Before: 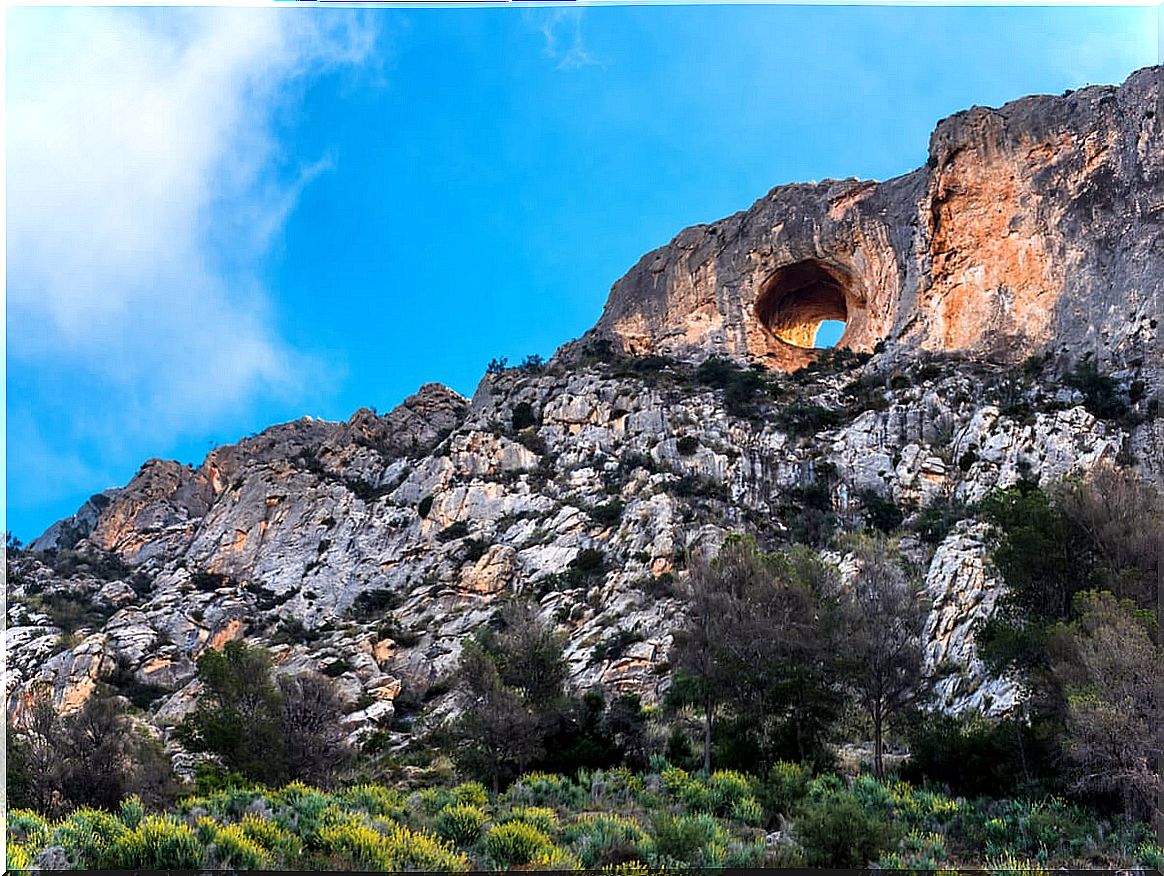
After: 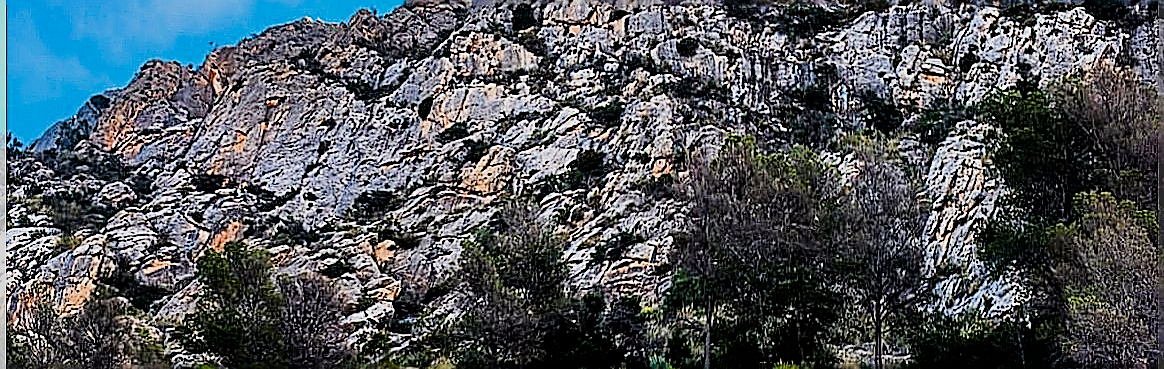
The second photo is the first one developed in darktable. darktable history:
filmic rgb: black relative exposure -7.65 EV, white relative exposure 4.56 EV, hardness 3.61, contrast 1.05
crop: top 45.551%, bottom 12.262%
sharpen: amount 2
color balance rgb: perceptual saturation grading › global saturation 20%, perceptual saturation grading › highlights 2.68%, perceptual saturation grading › shadows 50%
